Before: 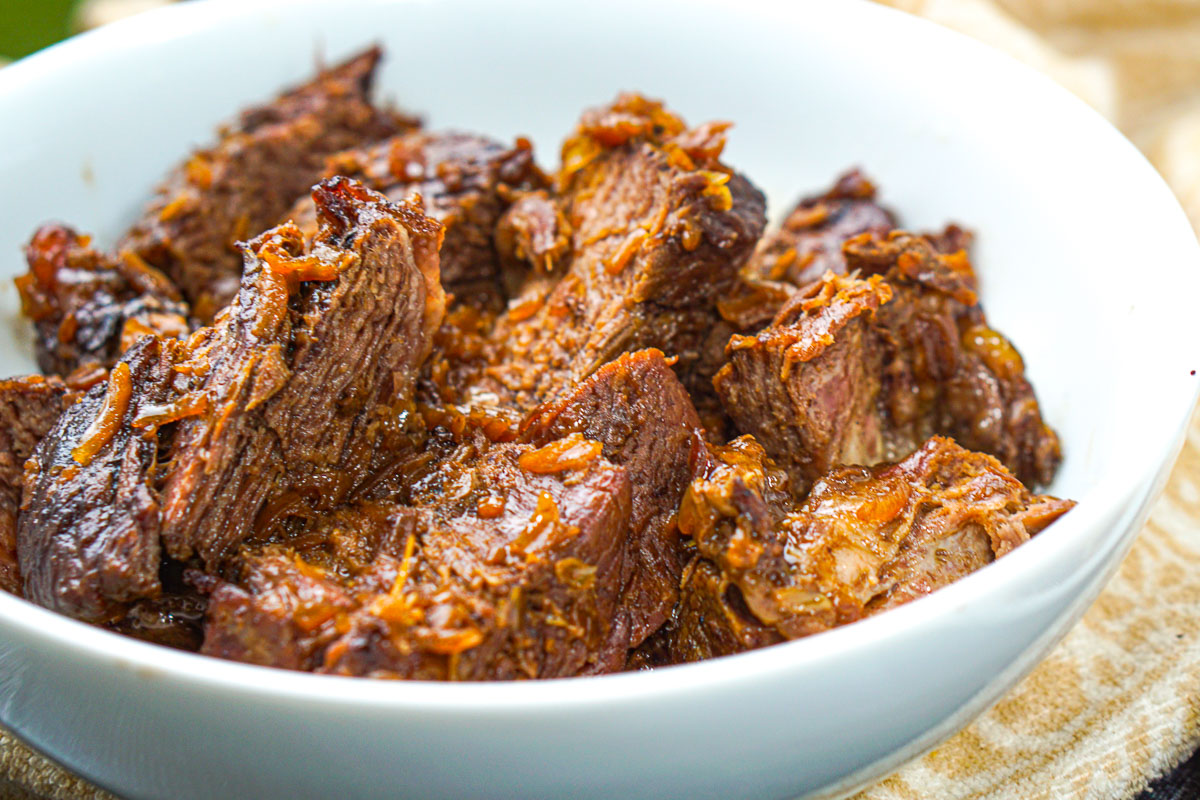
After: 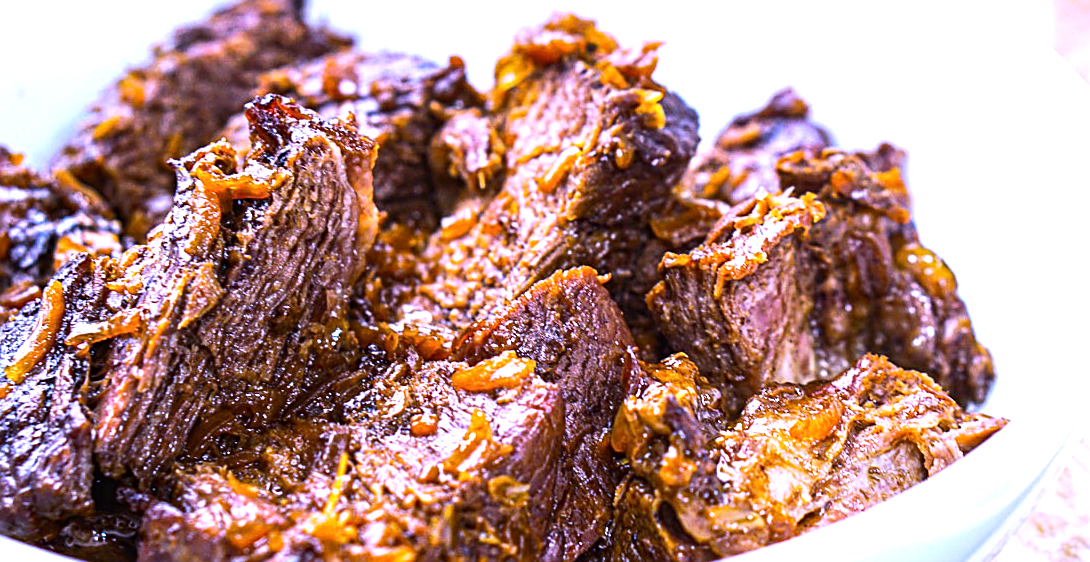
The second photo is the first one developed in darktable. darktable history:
crop: left 5.596%, top 10.314%, right 3.534%, bottom 19.395%
sharpen: on, module defaults
white balance: red 0.98, blue 1.61
tone equalizer: -8 EV -0.75 EV, -7 EV -0.7 EV, -6 EV -0.6 EV, -5 EV -0.4 EV, -3 EV 0.4 EV, -2 EV 0.6 EV, -1 EV 0.7 EV, +0 EV 0.75 EV, edges refinement/feathering 500, mask exposure compensation -1.57 EV, preserve details no
